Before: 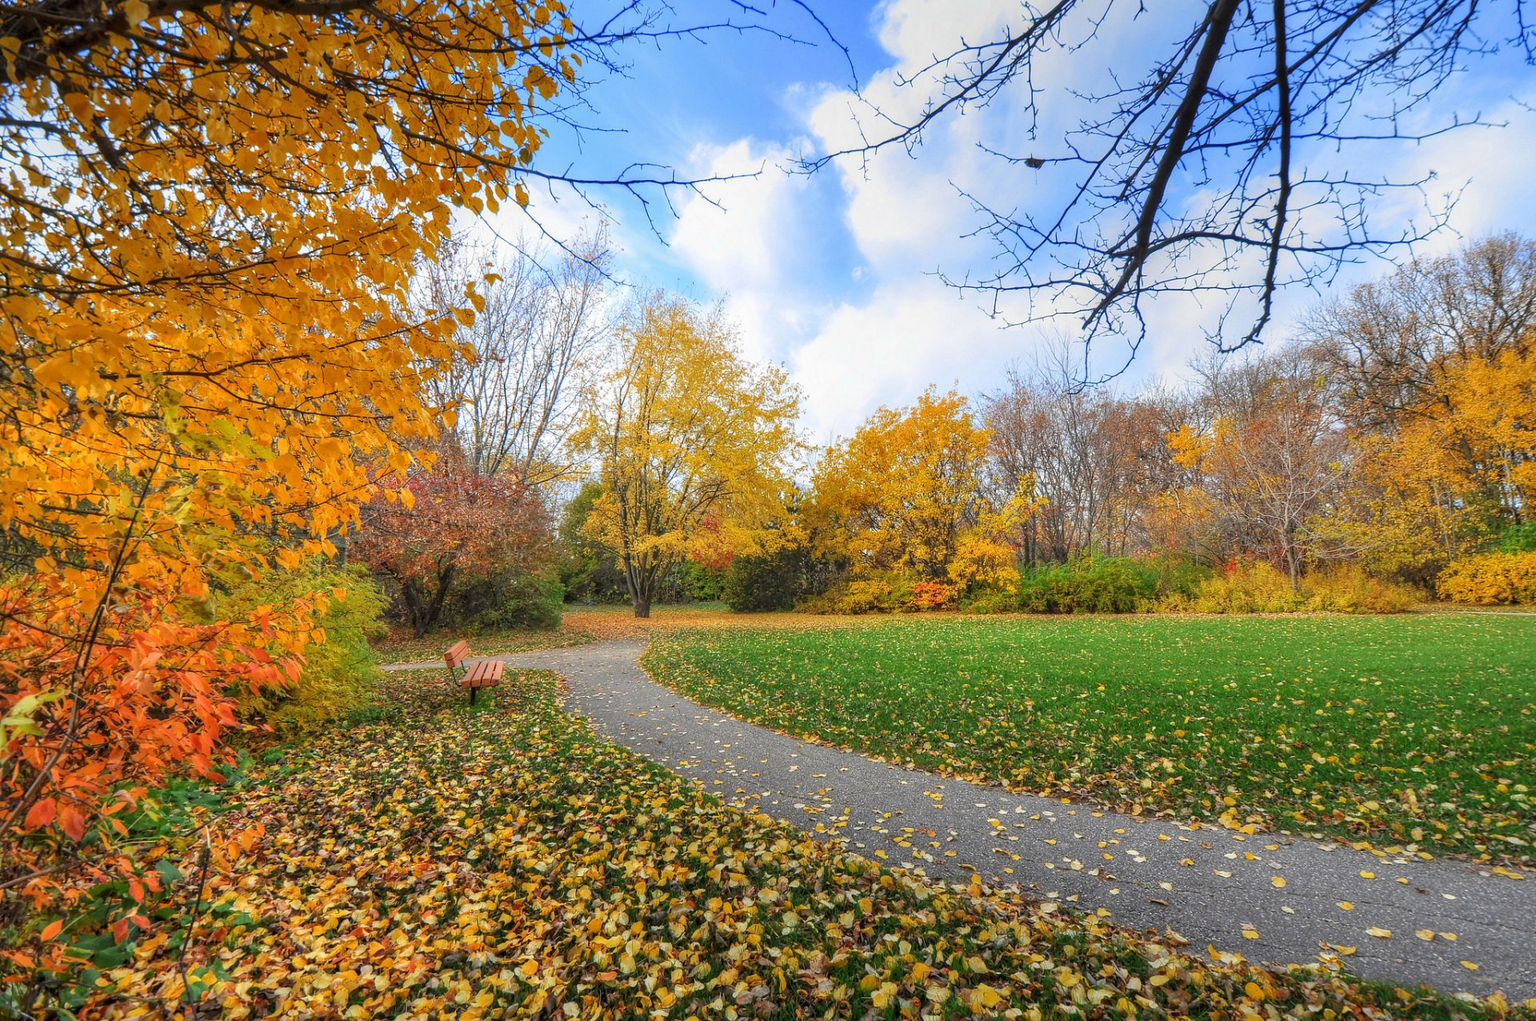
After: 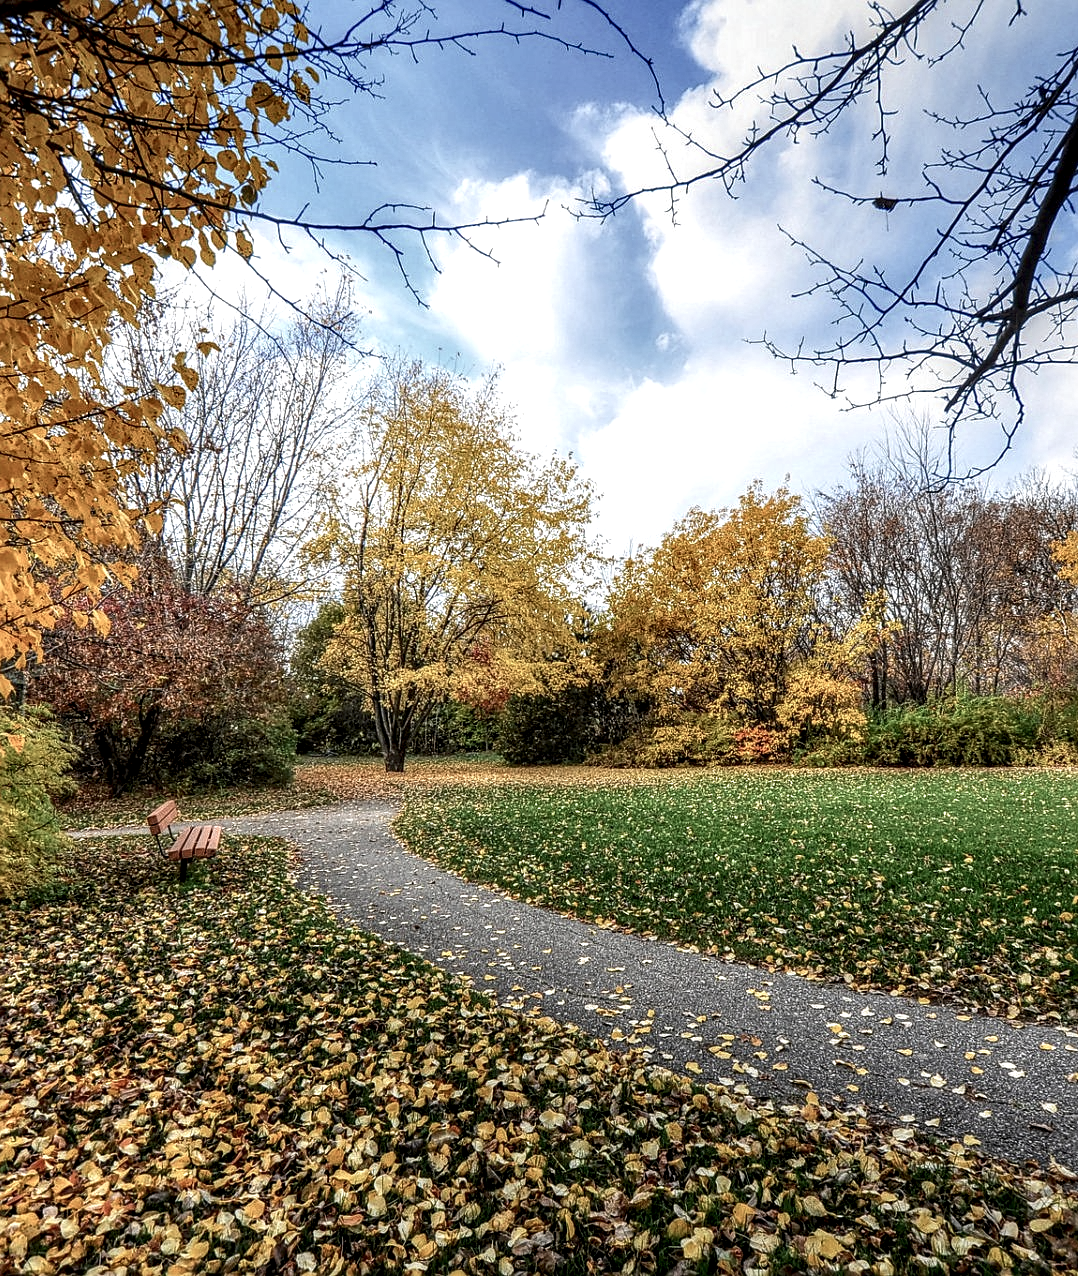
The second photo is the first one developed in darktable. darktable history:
crop: left 21.278%, right 22.54%
color correction: highlights b* 0.031, saturation 0.548
contrast brightness saturation: contrast 0.12, brightness -0.125, saturation 0.205
sharpen: on, module defaults
local contrast: highlights 78%, shadows 56%, detail 174%, midtone range 0.423
